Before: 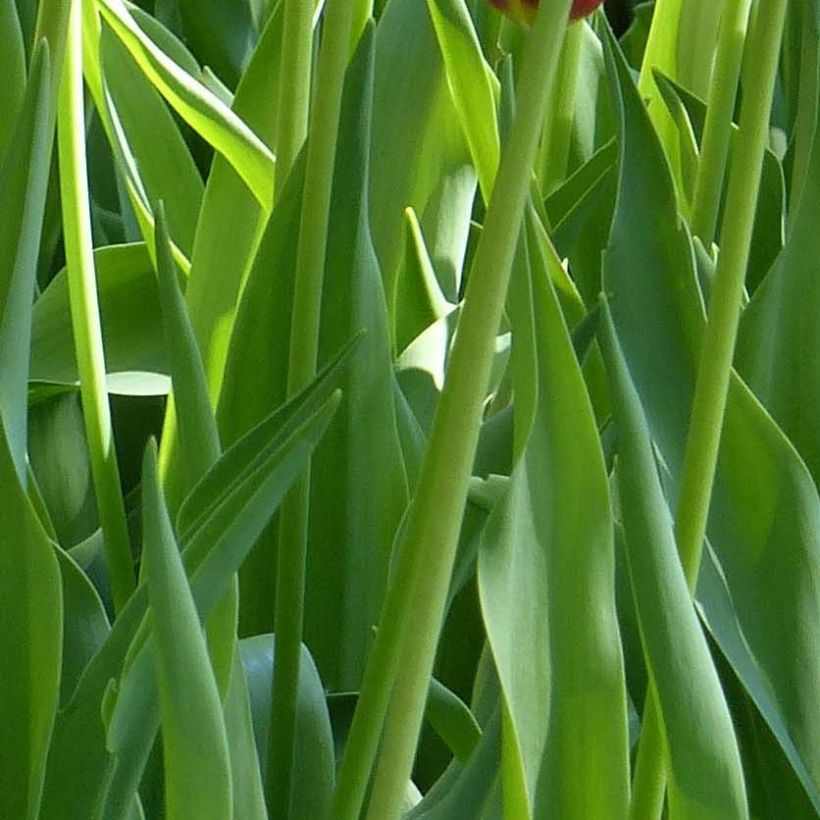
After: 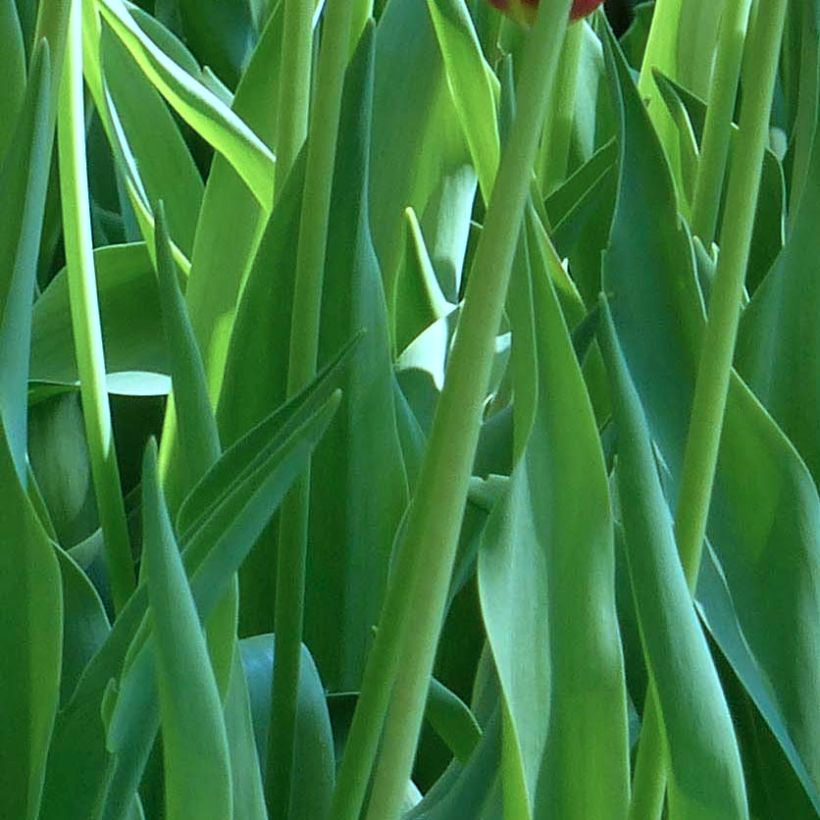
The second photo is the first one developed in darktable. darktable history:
color correction: highlights a* -10.71, highlights b* -19.46
